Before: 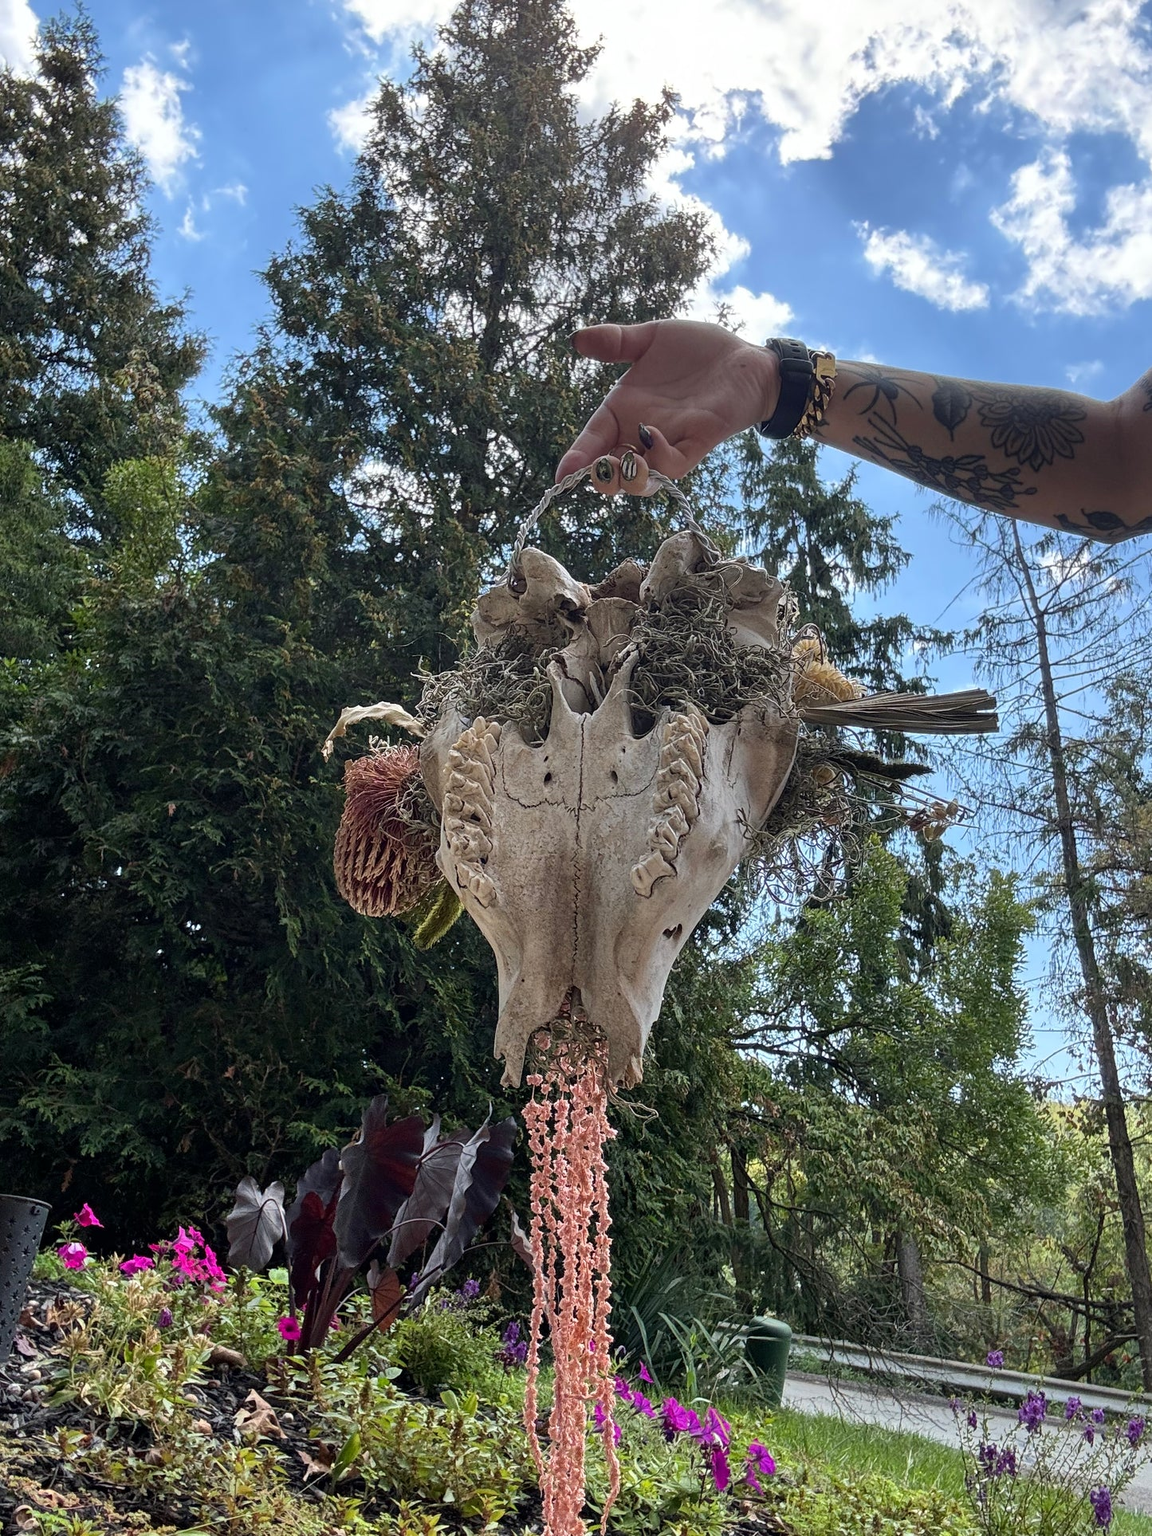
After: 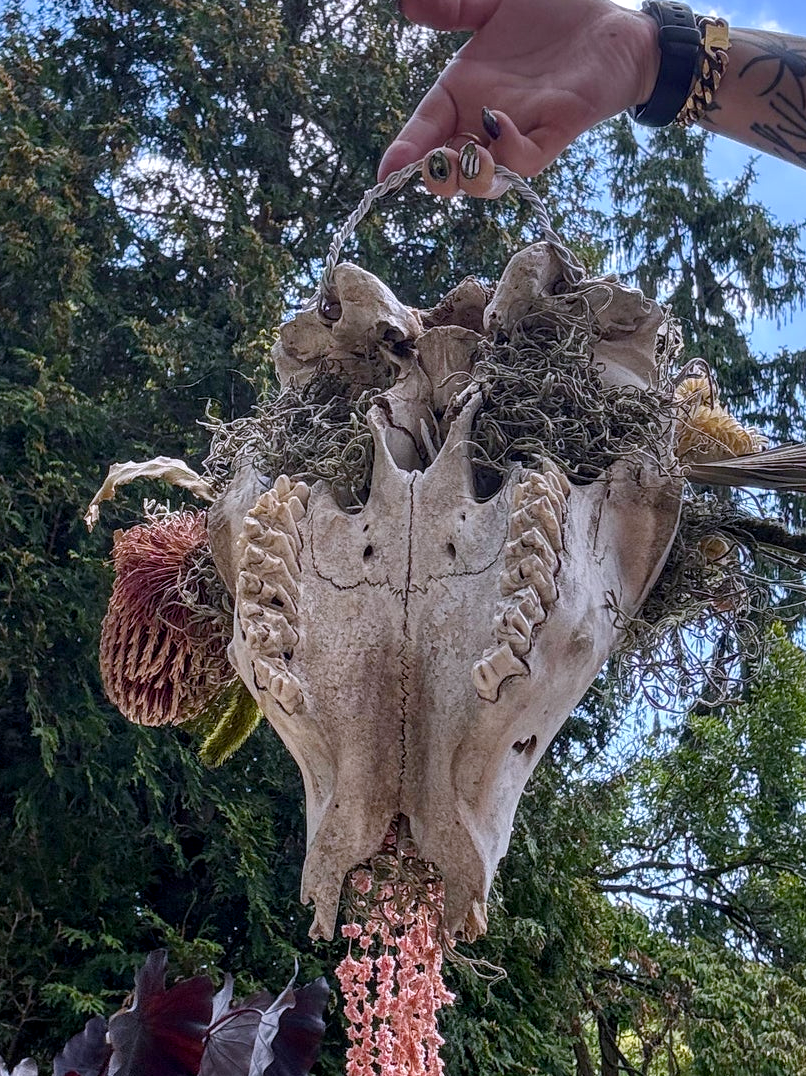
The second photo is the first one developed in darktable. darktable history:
crop and rotate: left 22.13%, top 22.054%, right 22.026%, bottom 22.102%
color balance rgb: perceptual saturation grading › global saturation 20%, perceptual saturation grading › highlights -25%, perceptual saturation grading › shadows 25%
local contrast: on, module defaults
white balance: red 1.004, blue 1.096
